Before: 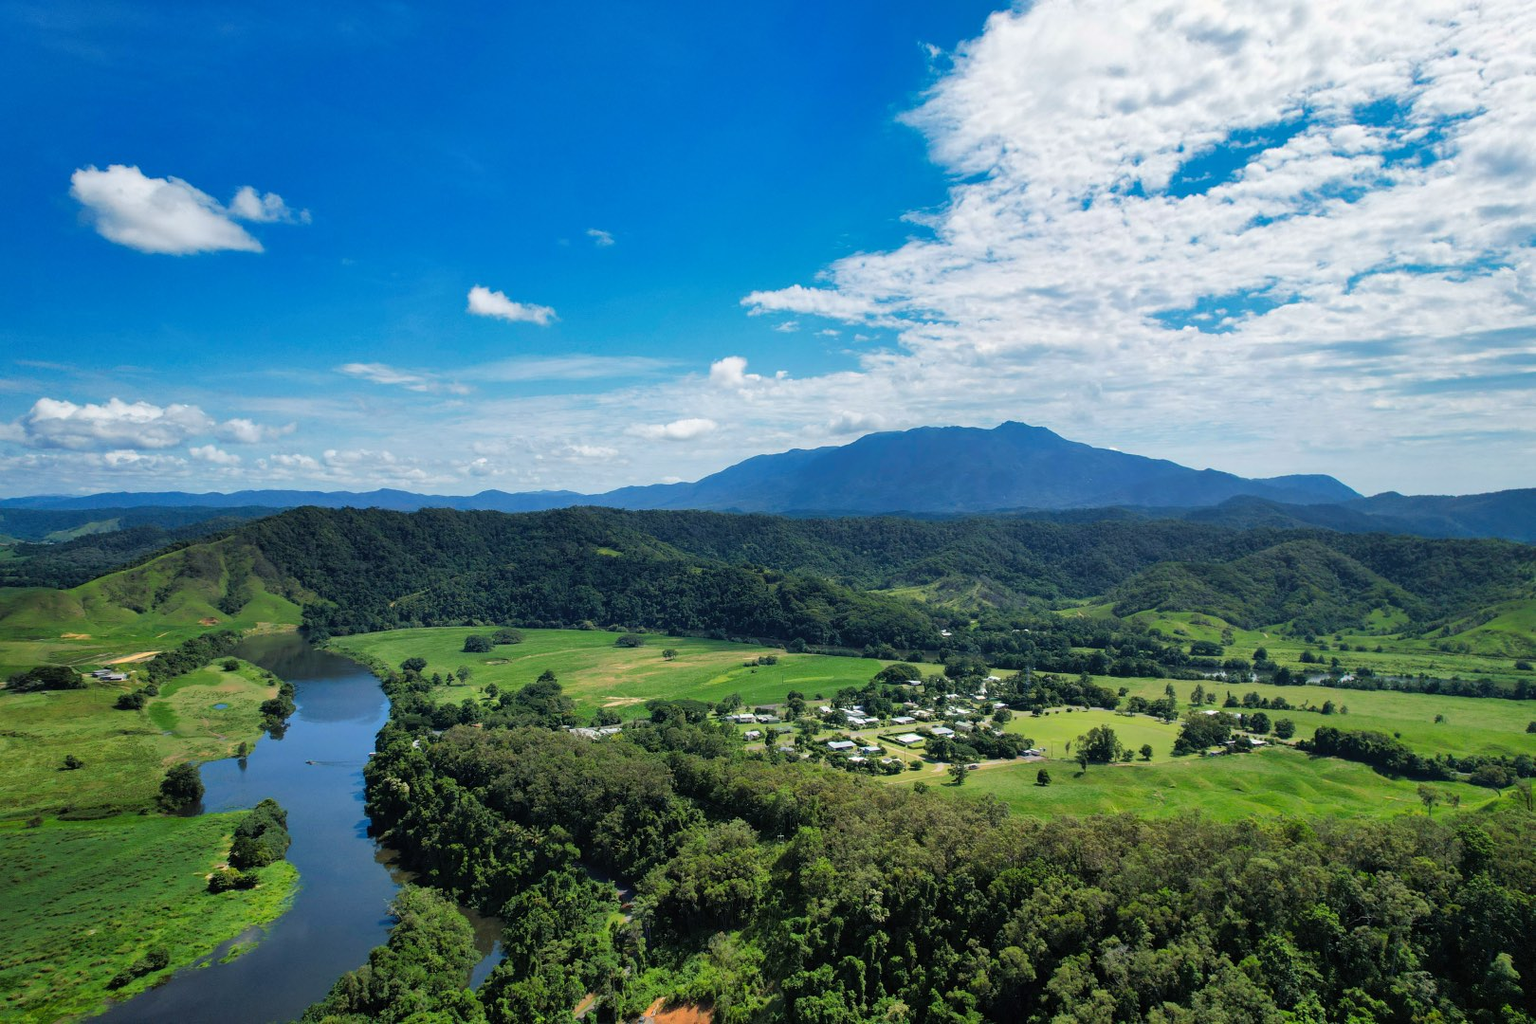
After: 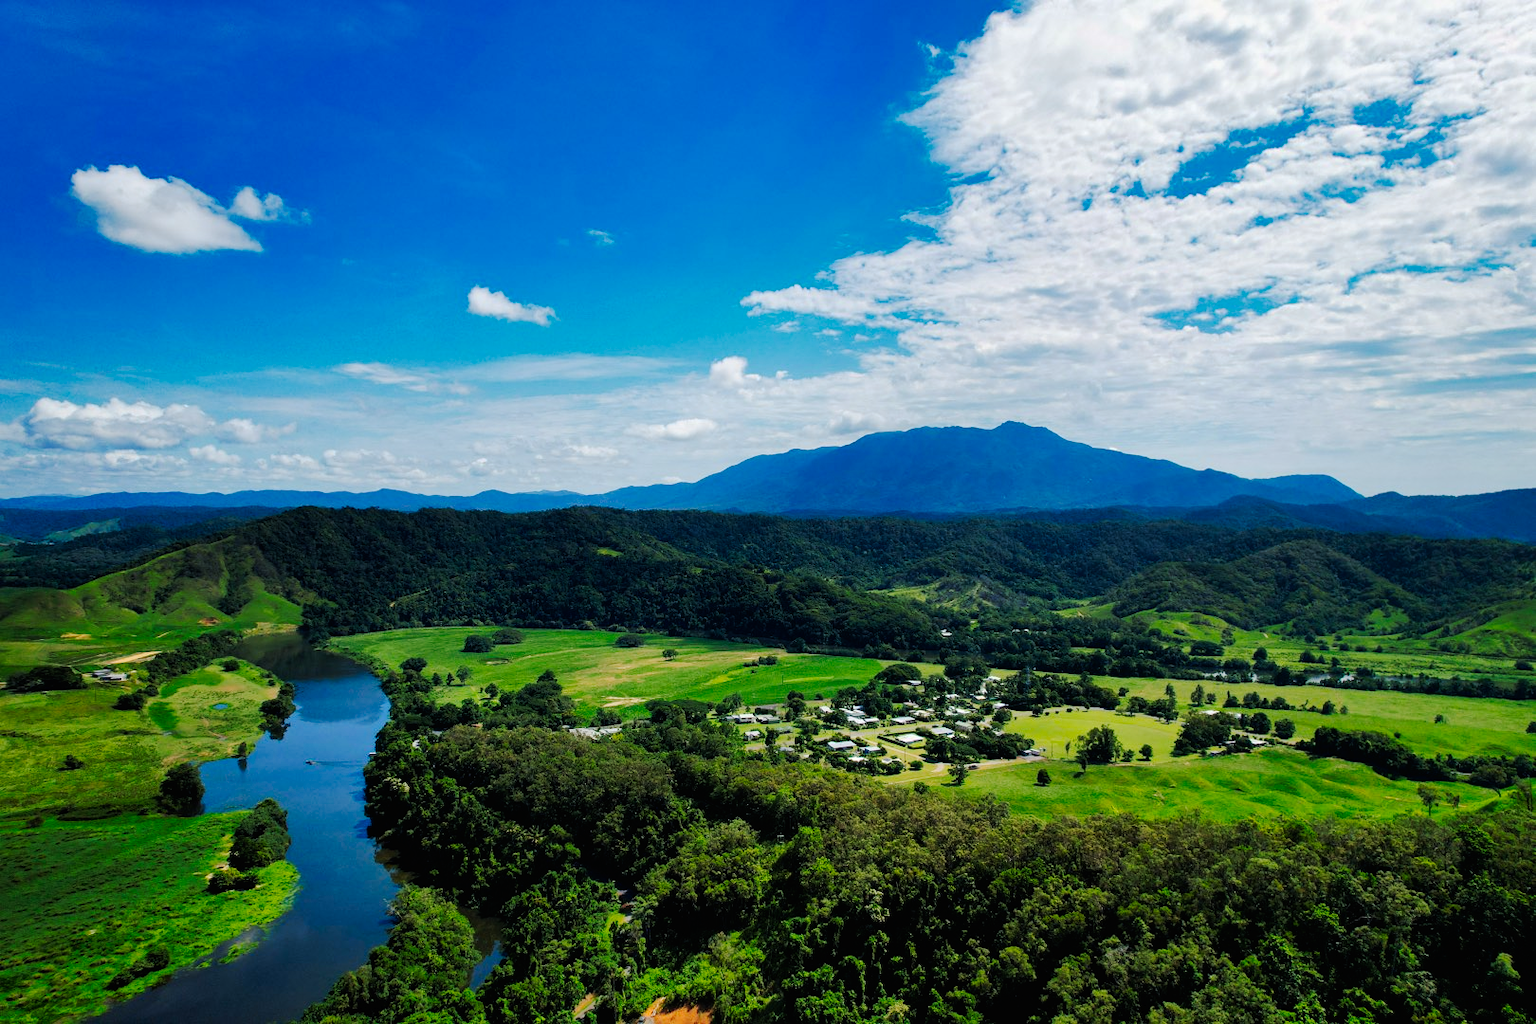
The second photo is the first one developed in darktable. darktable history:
tone curve: curves: ch0 [(0, 0) (0.003, 0.007) (0.011, 0.008) (0.025, 0.007) (0.044, 0.009) (0.069, 0.012) (0.1, 0.02) (0.136, 0.035) (0.177, 0.06) (0.224, 0.104) (0.277, 0.16) (0.335, 0.228) (0.399, 0.308) (0.468, 0.418) (0.543, 0.525) (0.623, 0.635) (0.709, 0.723) (0.801, 0.802) (0.898, 0.889) (1, 1)], preserve colors none
